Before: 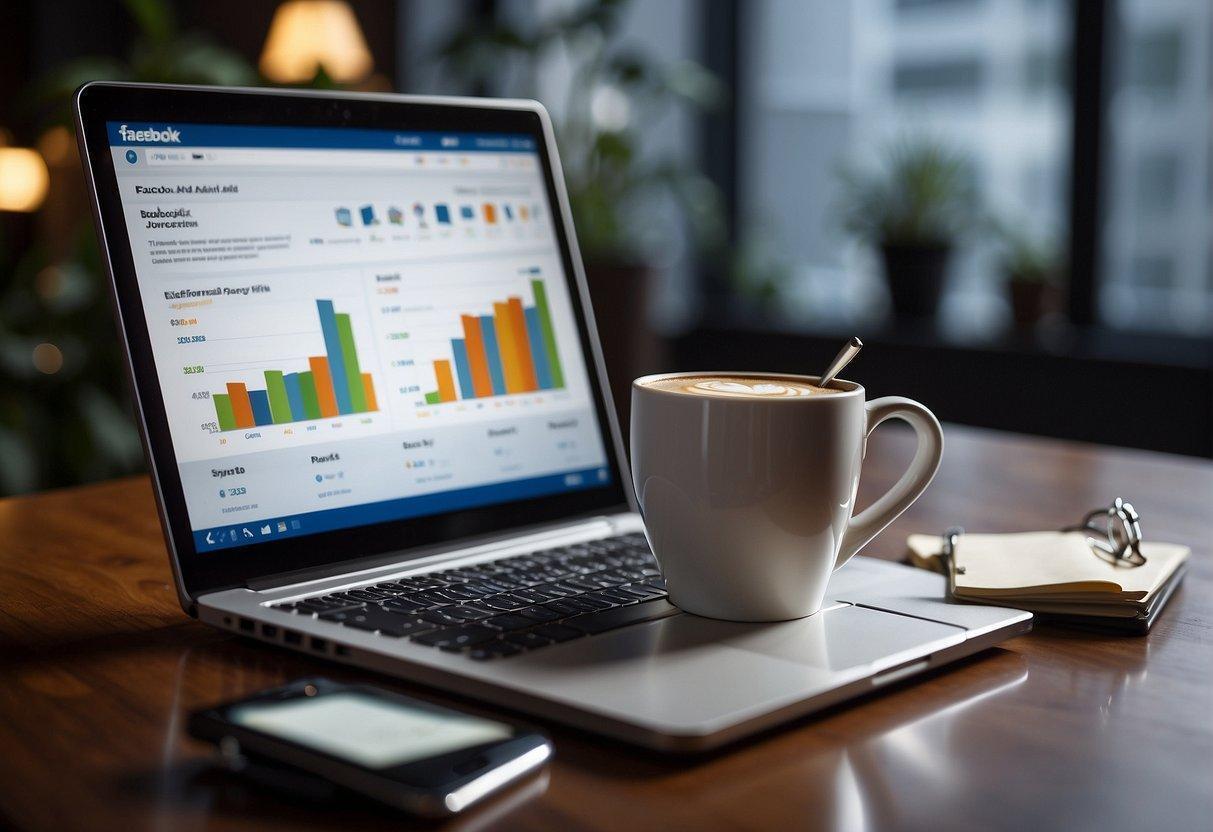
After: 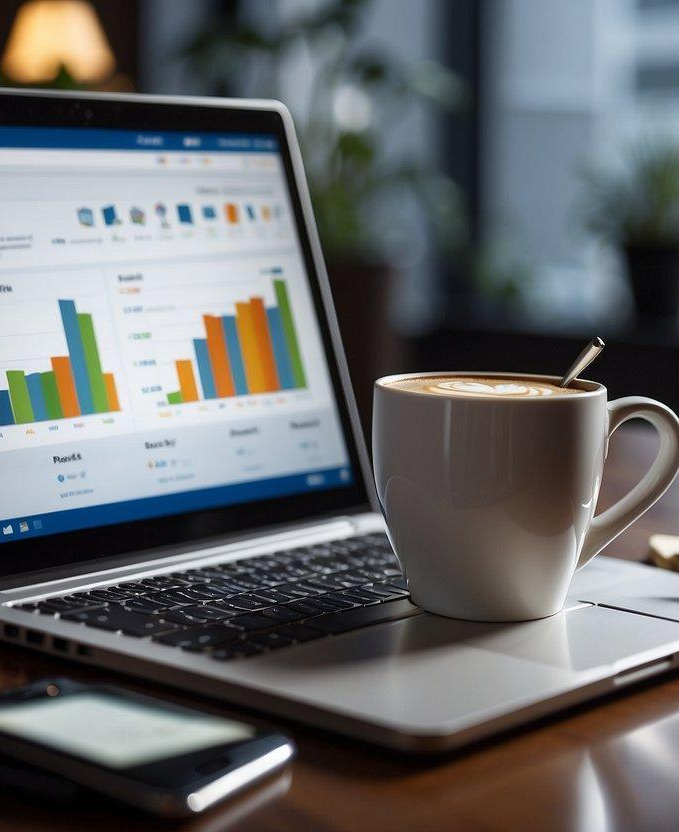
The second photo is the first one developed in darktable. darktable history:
crop: left 21.271%, right 22.672%
